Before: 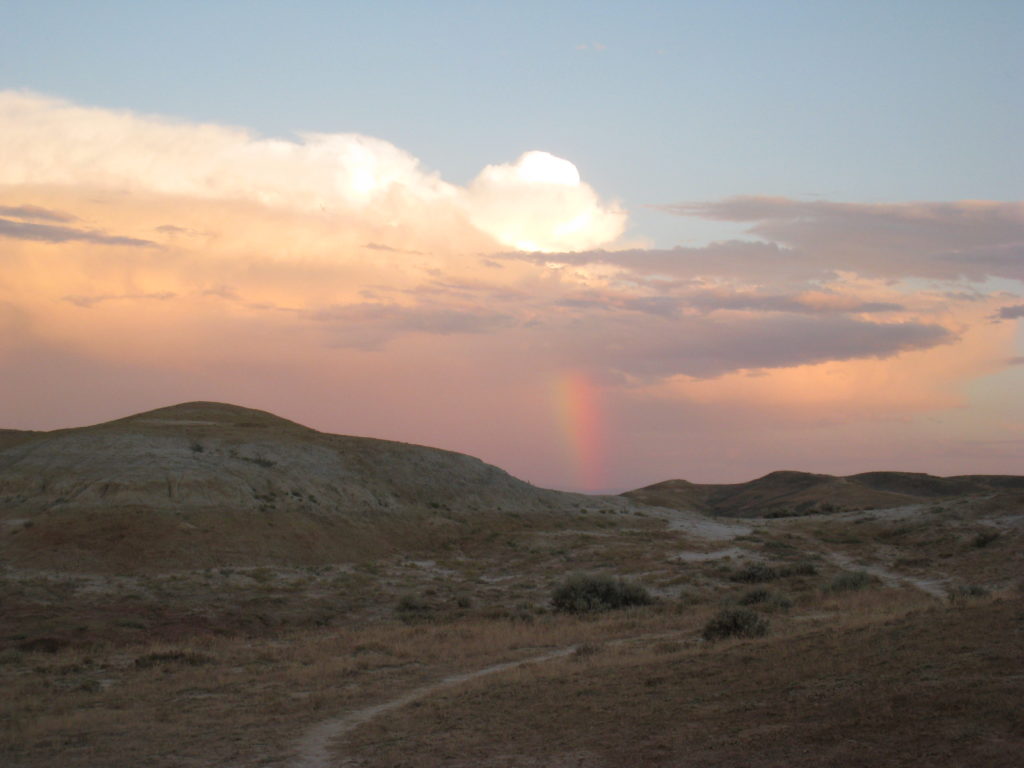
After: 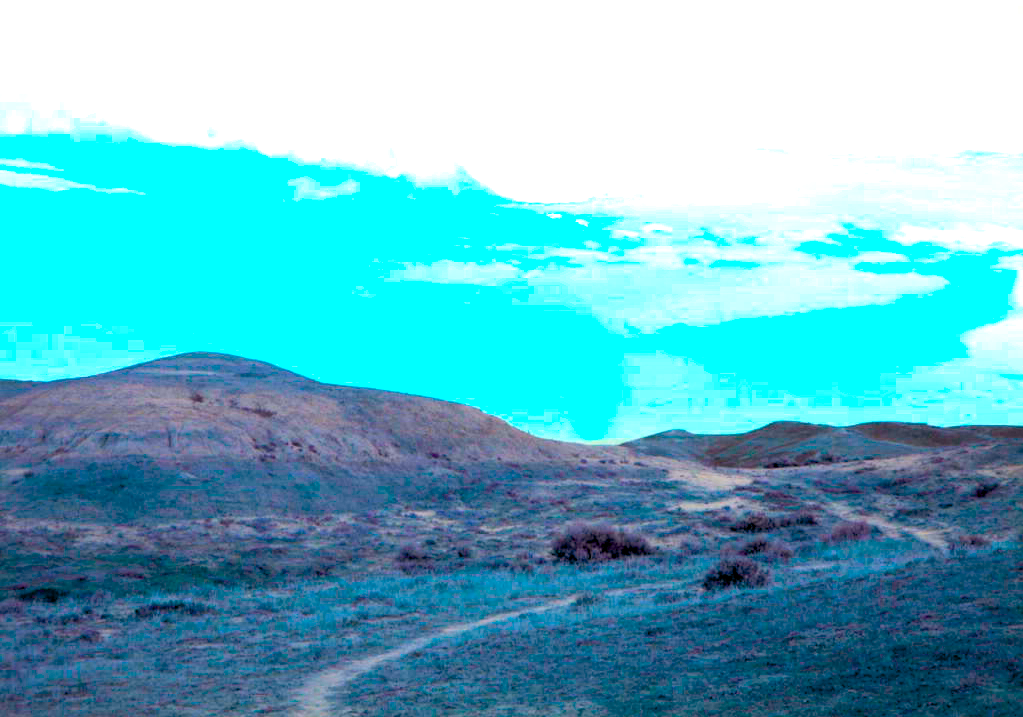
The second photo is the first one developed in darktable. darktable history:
crop and rotate: top 6.529%
exposure: black level correction 0.005, exposure 2.084 EV, compensate exposure bias true, compensate highlight preservation false
color balance rgb: power › luminance -7.784%, power › chroma 1.367%, power › hue 330.28°, perceptual saturation grading › global saturation 42.528%, hue shift 177.54°, global vibrance 49.986%, contrast 0.877%
tone equalizer: edges refinement/feathering 500, mask exposure compensation -1.57 EV, preserve details no
